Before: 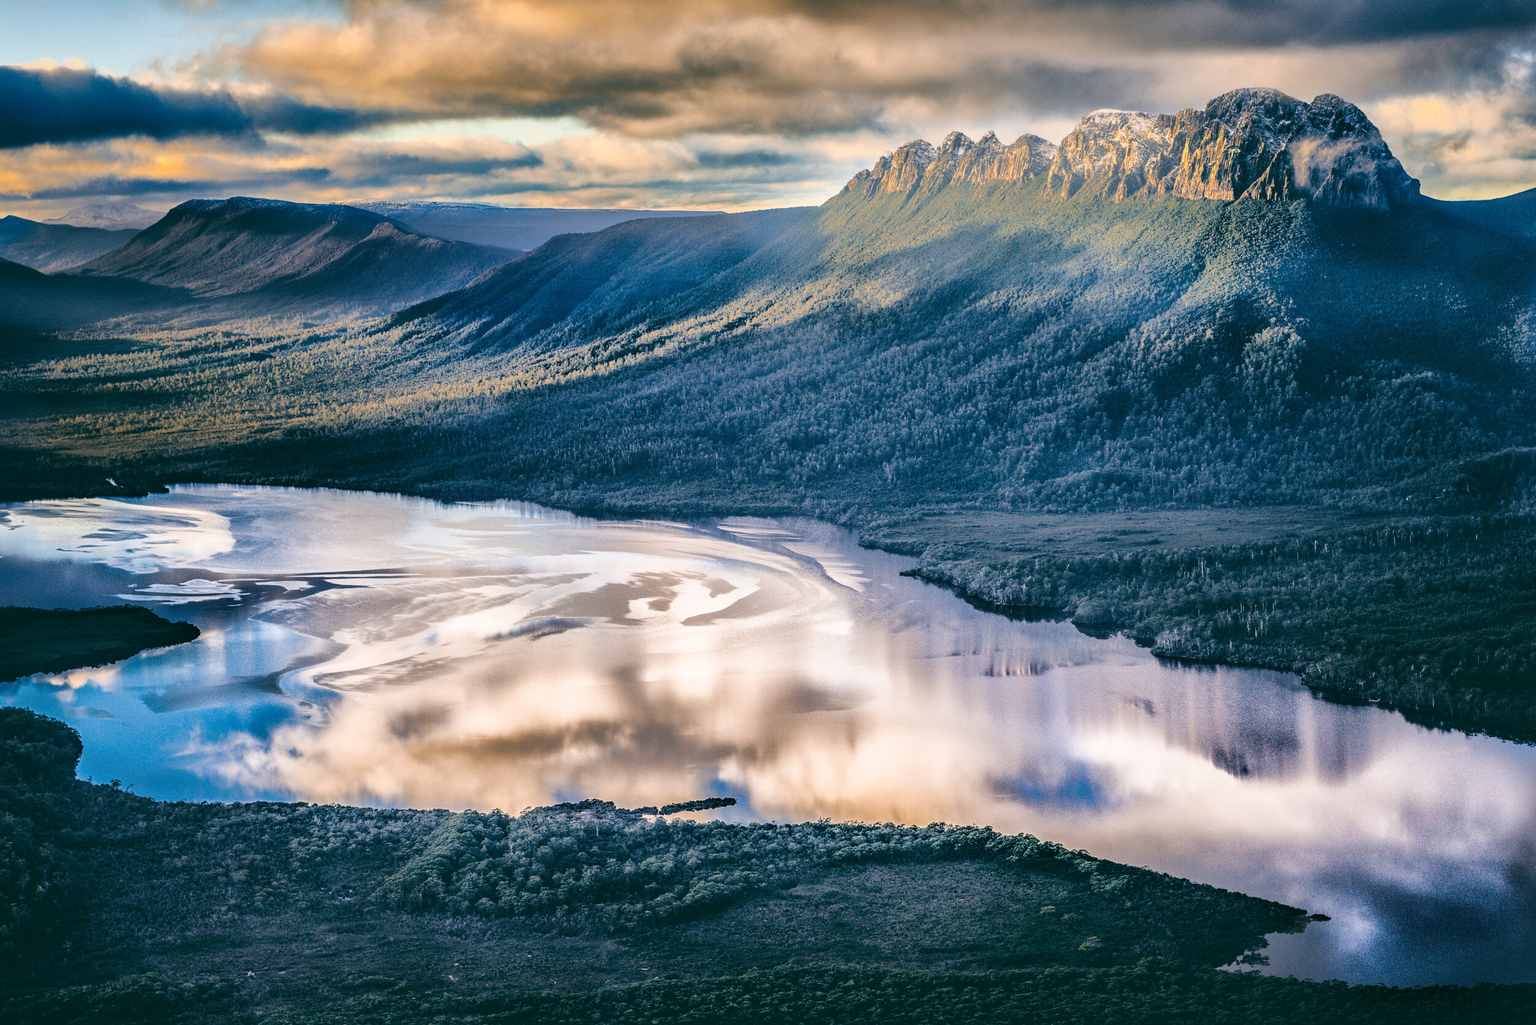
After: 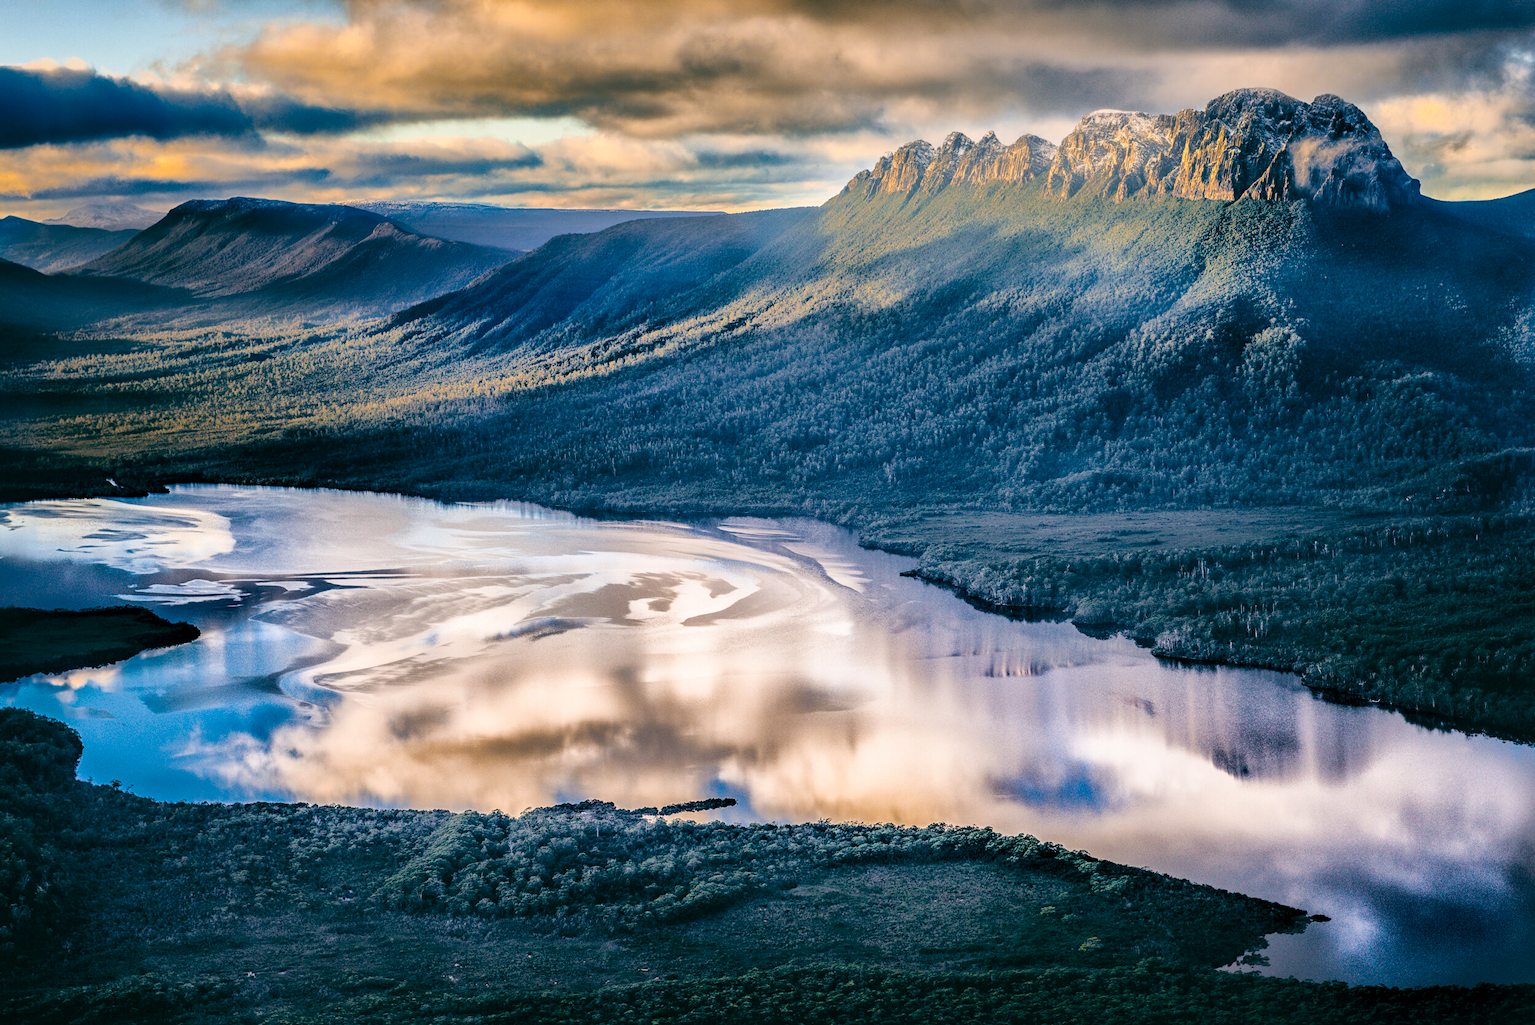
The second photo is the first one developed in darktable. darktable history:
color balance rgb: global offset › luminance -0.862%, perceptual saturation grading › global saturation 0.681%, global vibrance 20%
